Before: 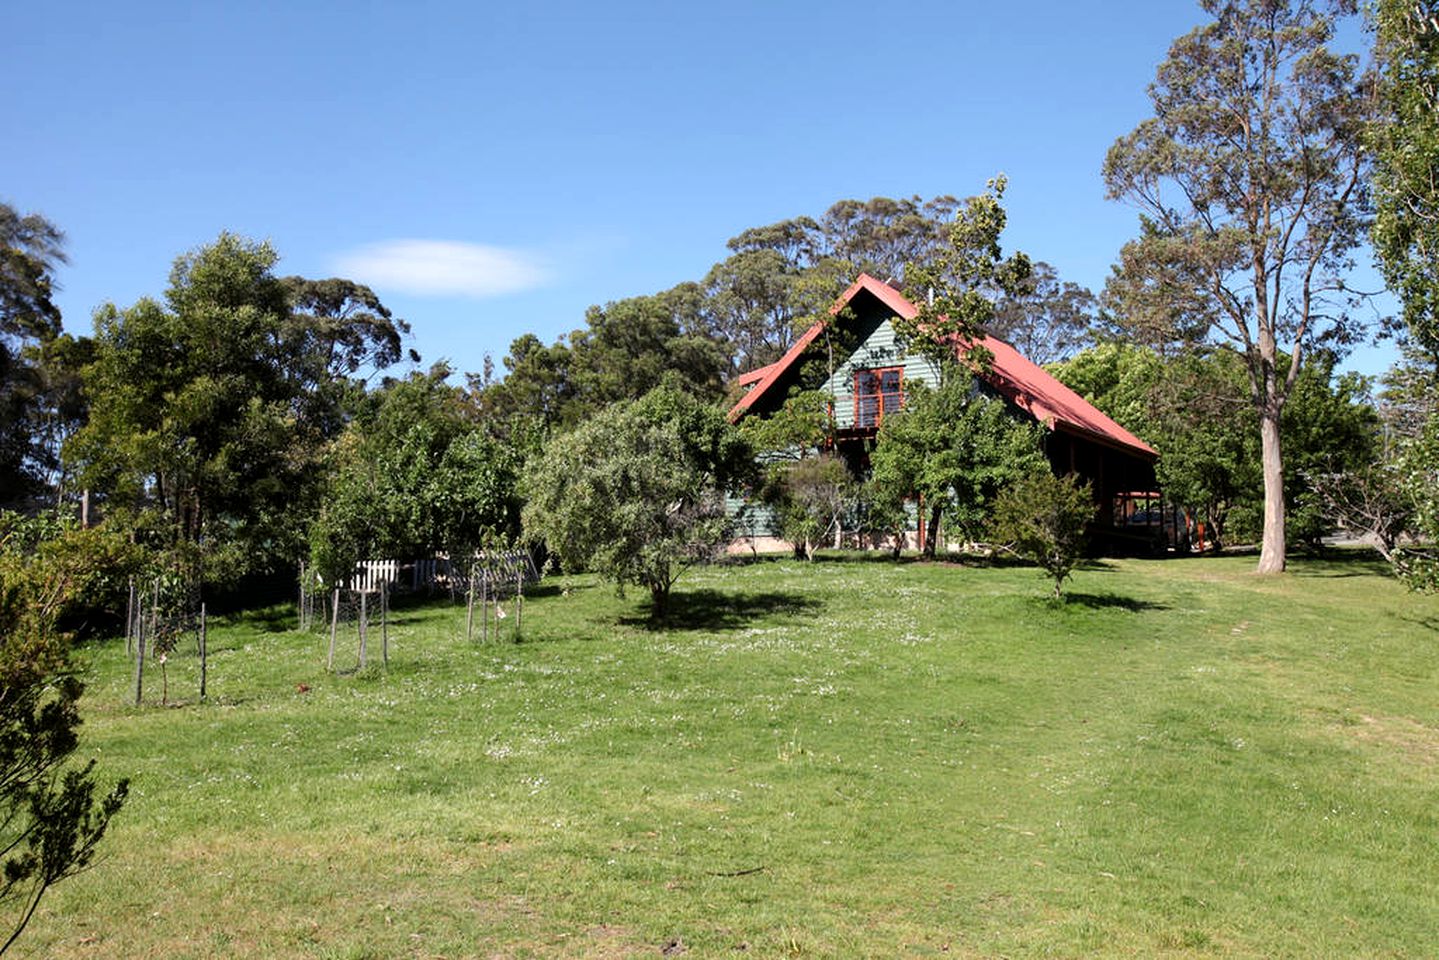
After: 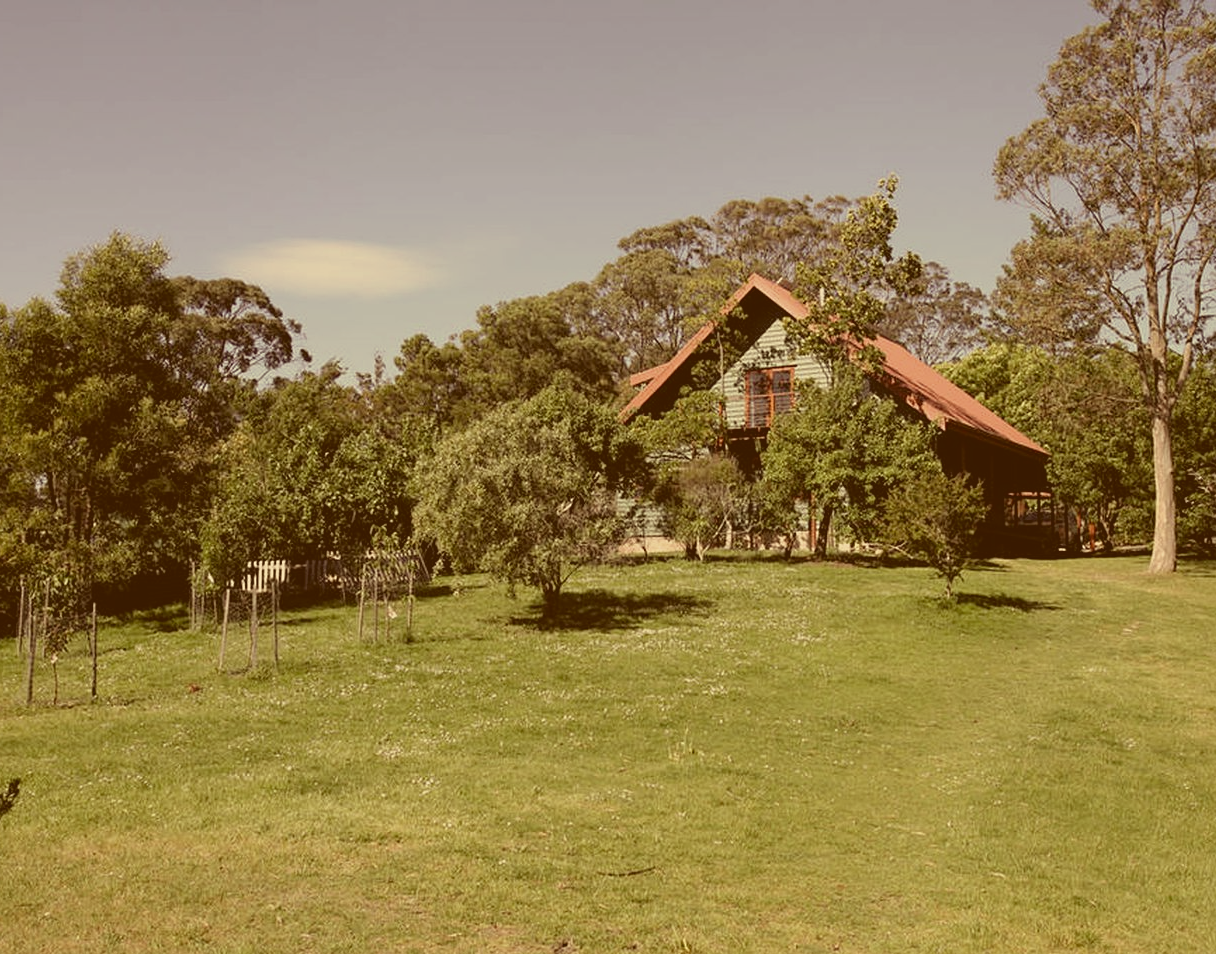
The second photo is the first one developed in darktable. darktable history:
sharpen: amount 0.2
color correction: highlights a* 1.12, highlights b* 24.26, shadows a* 15.58, shadows b* 24.26
crop: left 7.598%, right 7.873%
contrast brightness saturation: contrast -0.26, saturation -0.43
